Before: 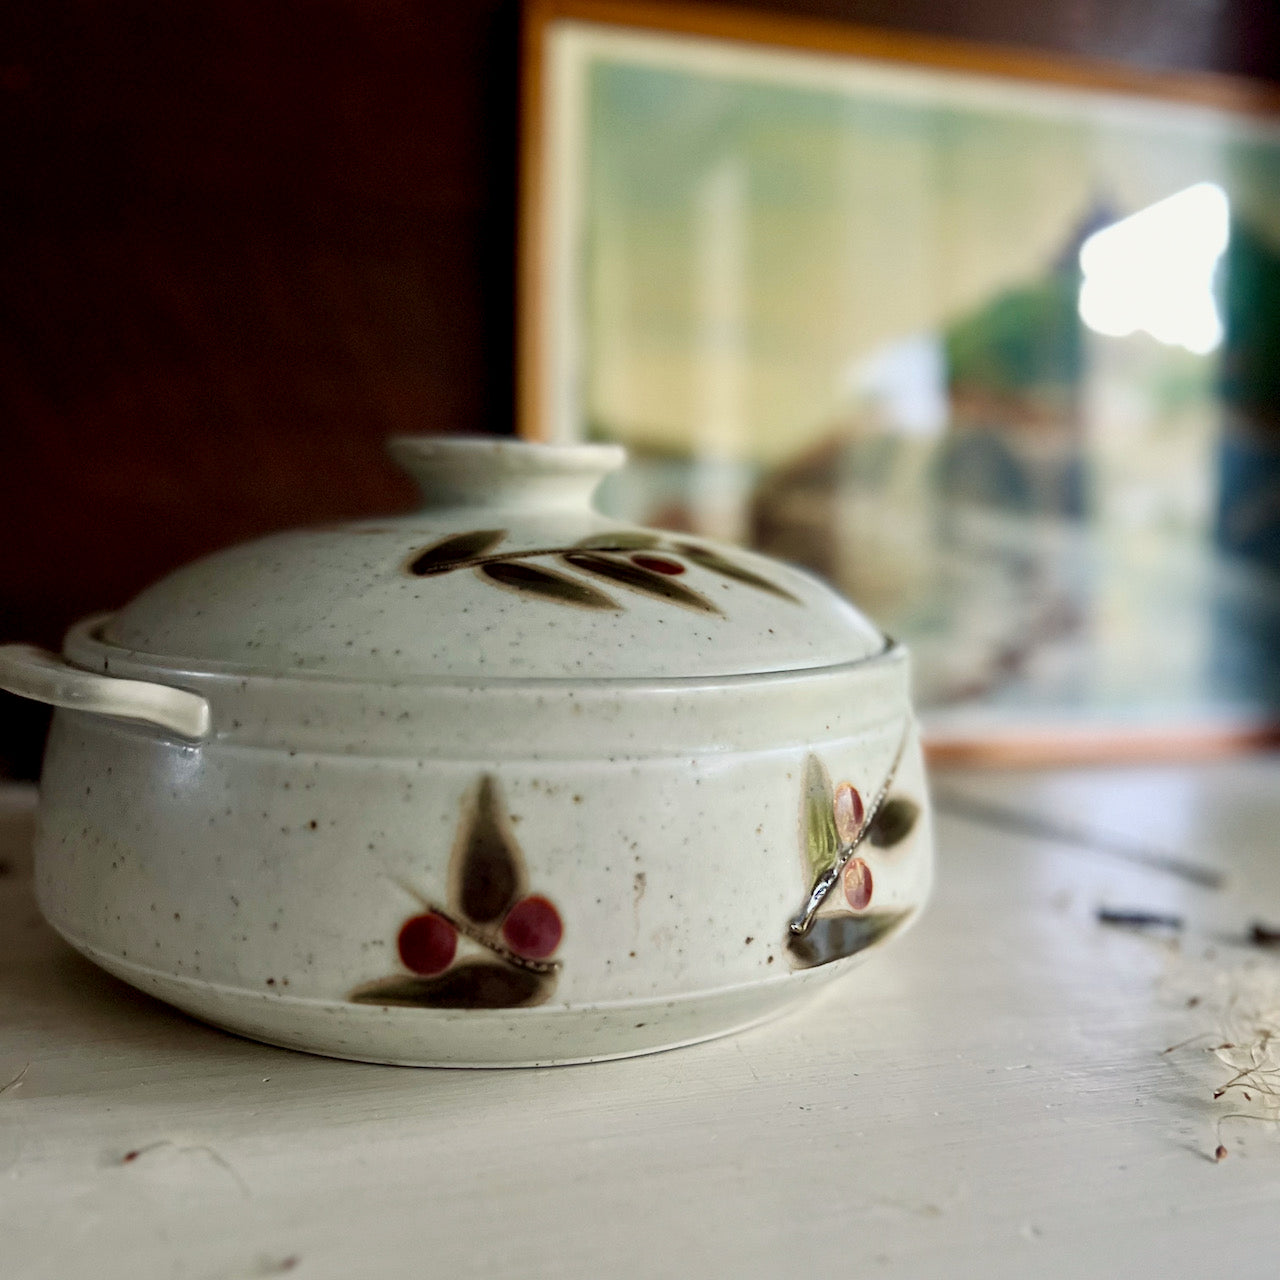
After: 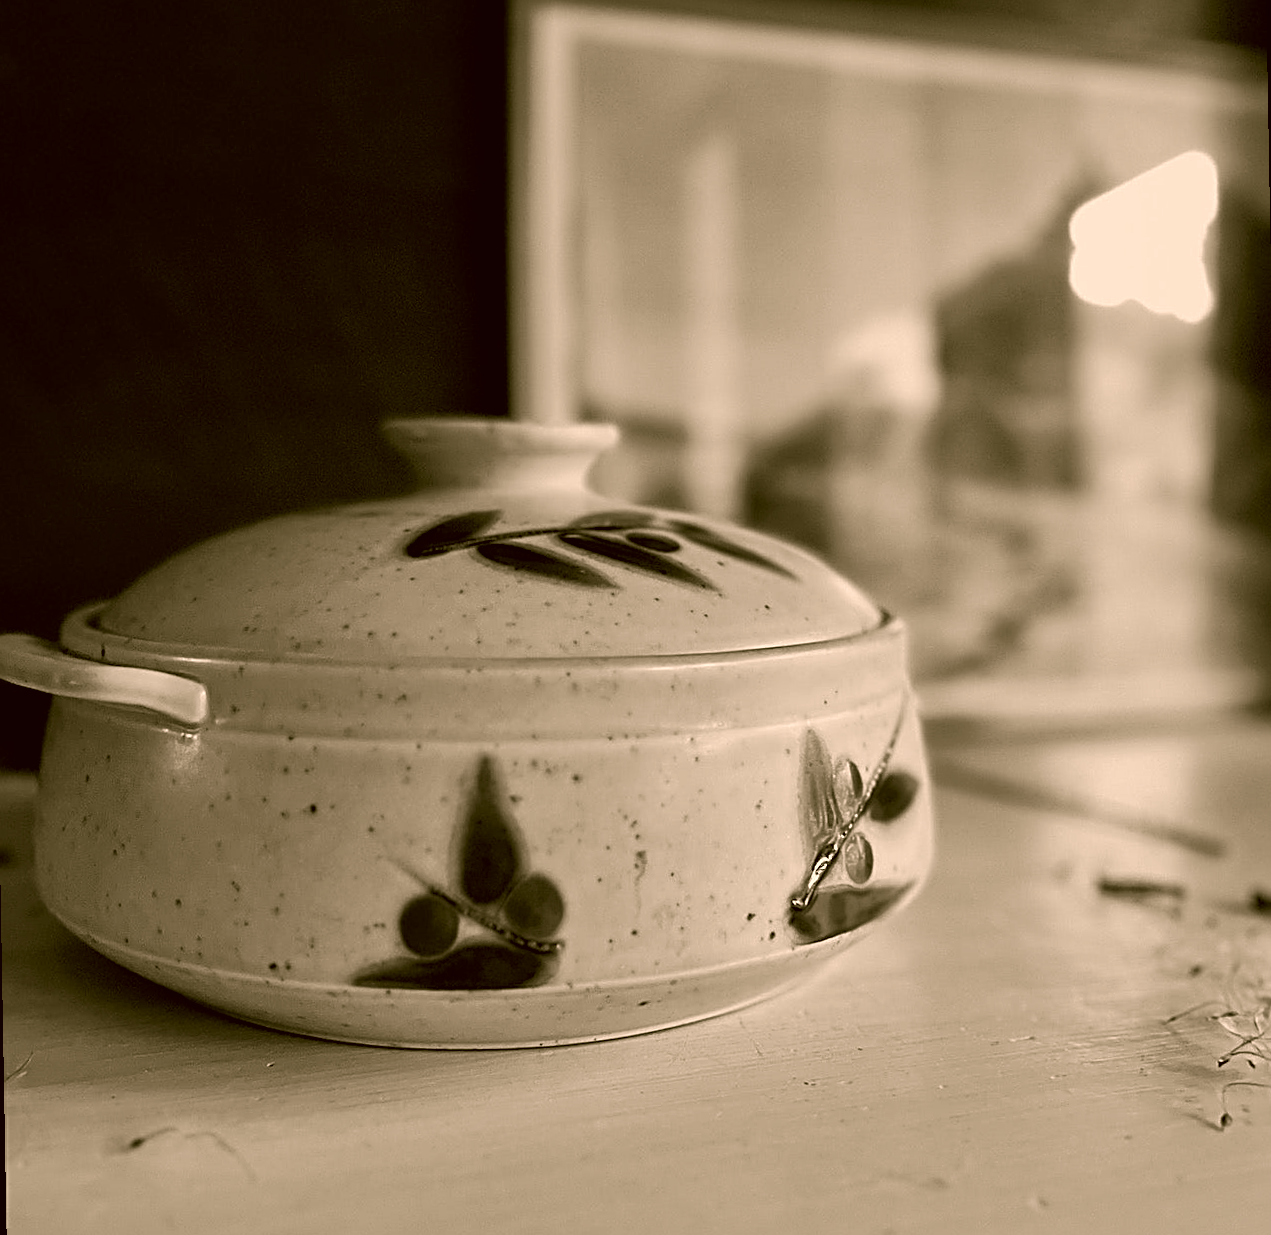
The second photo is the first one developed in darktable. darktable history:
shadows and highlights: on, module defaults
color calibration: output gray [0.31, 0.36, 0.33, 0], gray › normalize channels true, illuminant same as pipeline (D50), adaptation XYZ, x 0.346, y 0.359, gamut compression 0
color correction: highlights a* 8.98, highlights b* 15.09, shadows a* -0.49, shadows b* 26.52
contrast brightness saturation: contrast 0.16, saturation 0.32
sharpen: radius 2.676, amount 0.669
rotate and perspective: rotation -1°, crop left 0.011, crop right 0.989, crop top 0.025, crop bottom 0.975
